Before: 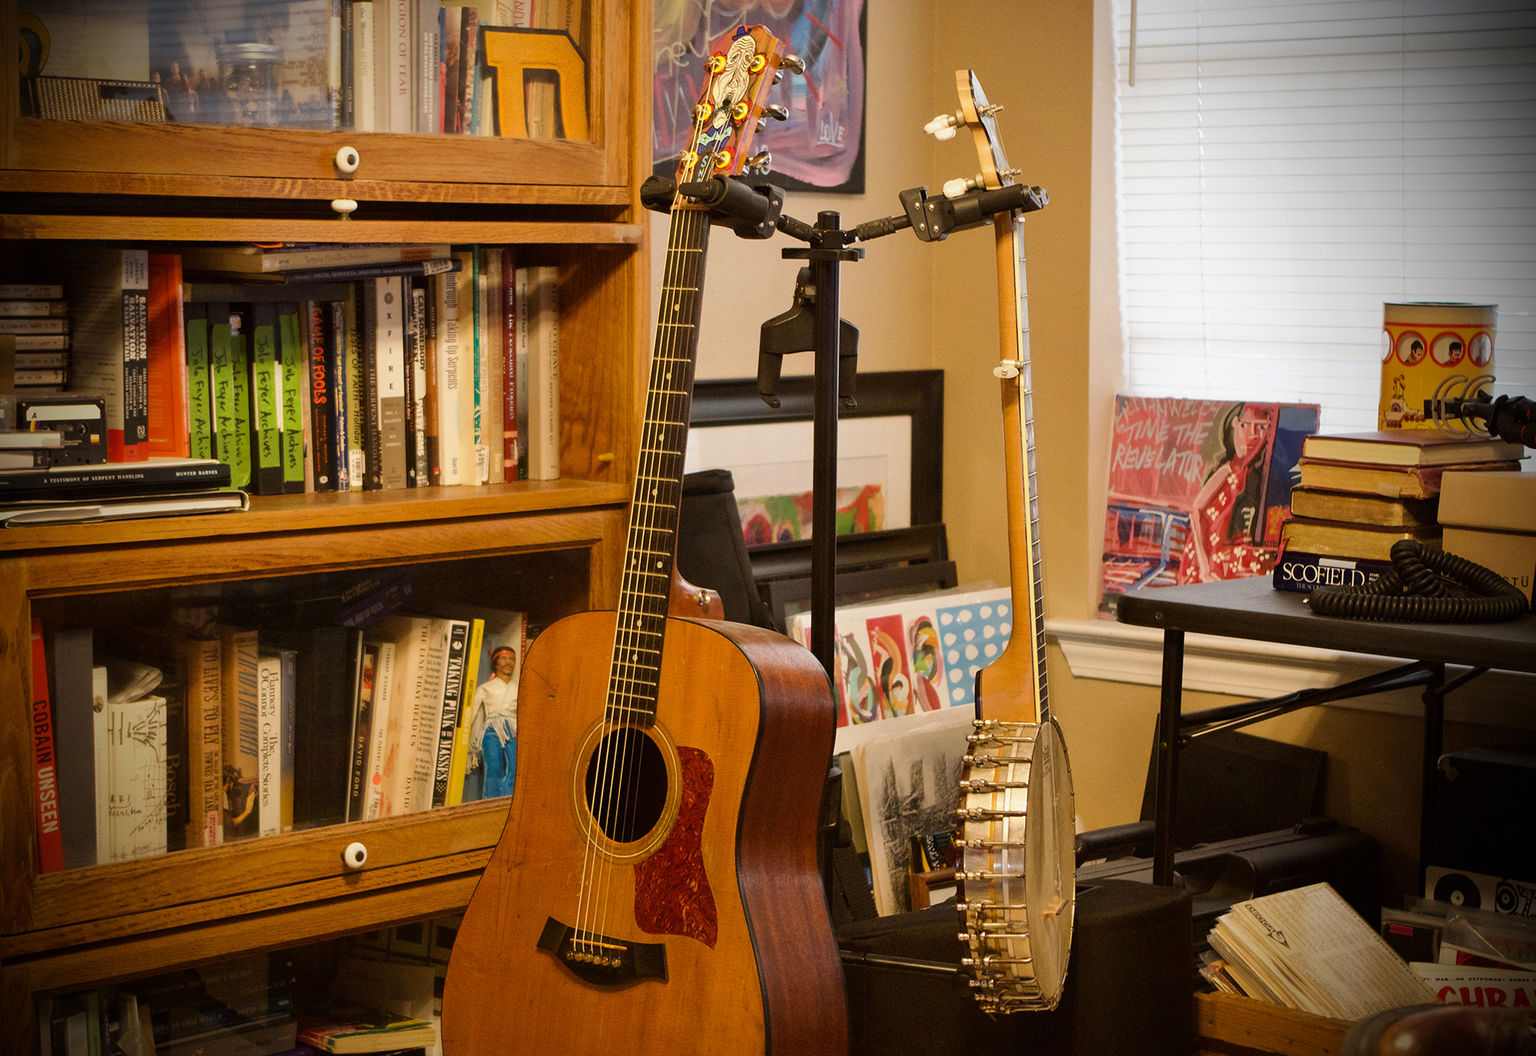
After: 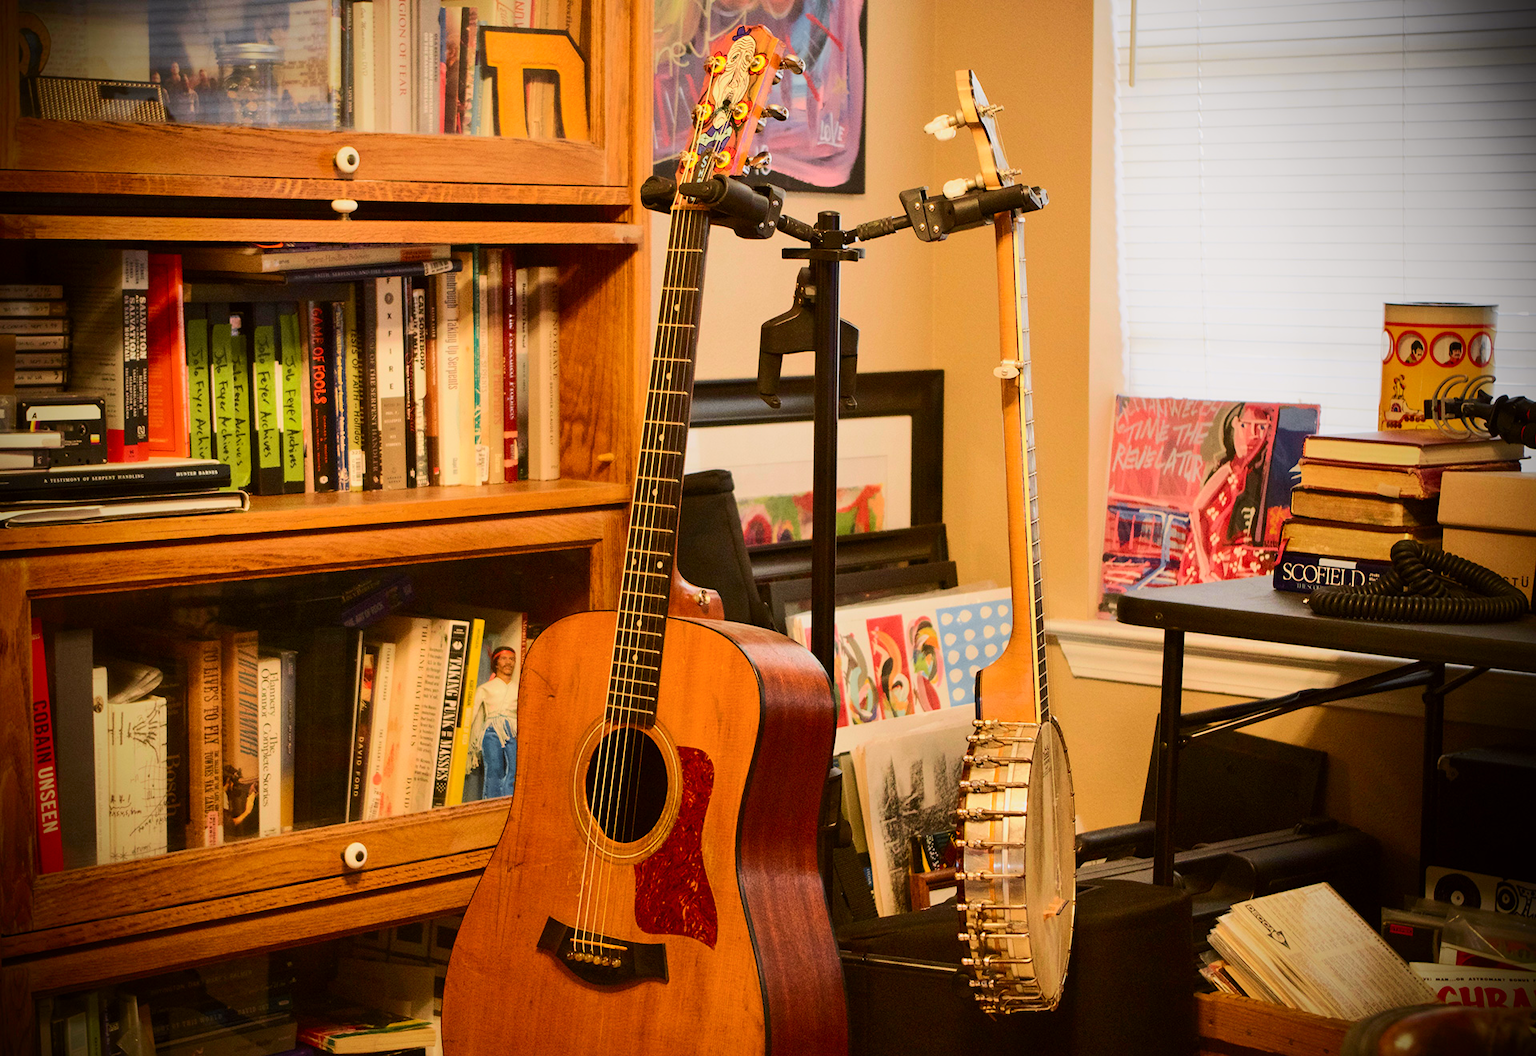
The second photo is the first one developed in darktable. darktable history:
tone curve: curves: ch0 [(0, 0) (0.239, 0.248) (0.508, 0.606) (0.826, 0.855) (1, 0.945)]; ch1 [(0, 0) (0.401, 0.42) (0.442, 0.47) (0.492, 0.498) (0.511, 0.516) (0.555, 0.586) (0.681, 0.739) (1, 1)]; ch2 [(0, 0) (0.411, 0.433) (0.5, 0.504) (0.545, 0.574) (1, 1)], color space Lab, independent channels, preserve colors none
